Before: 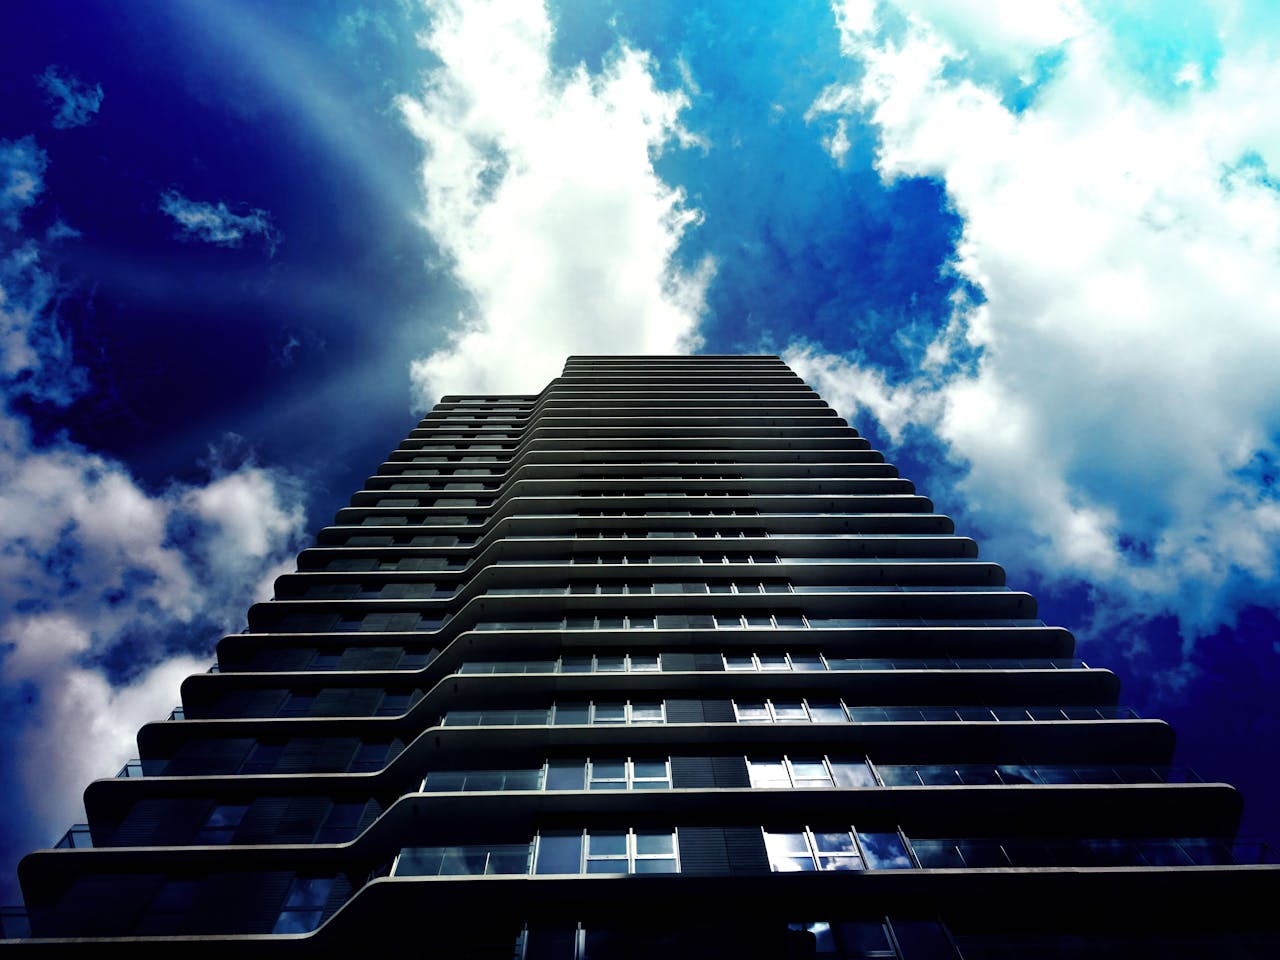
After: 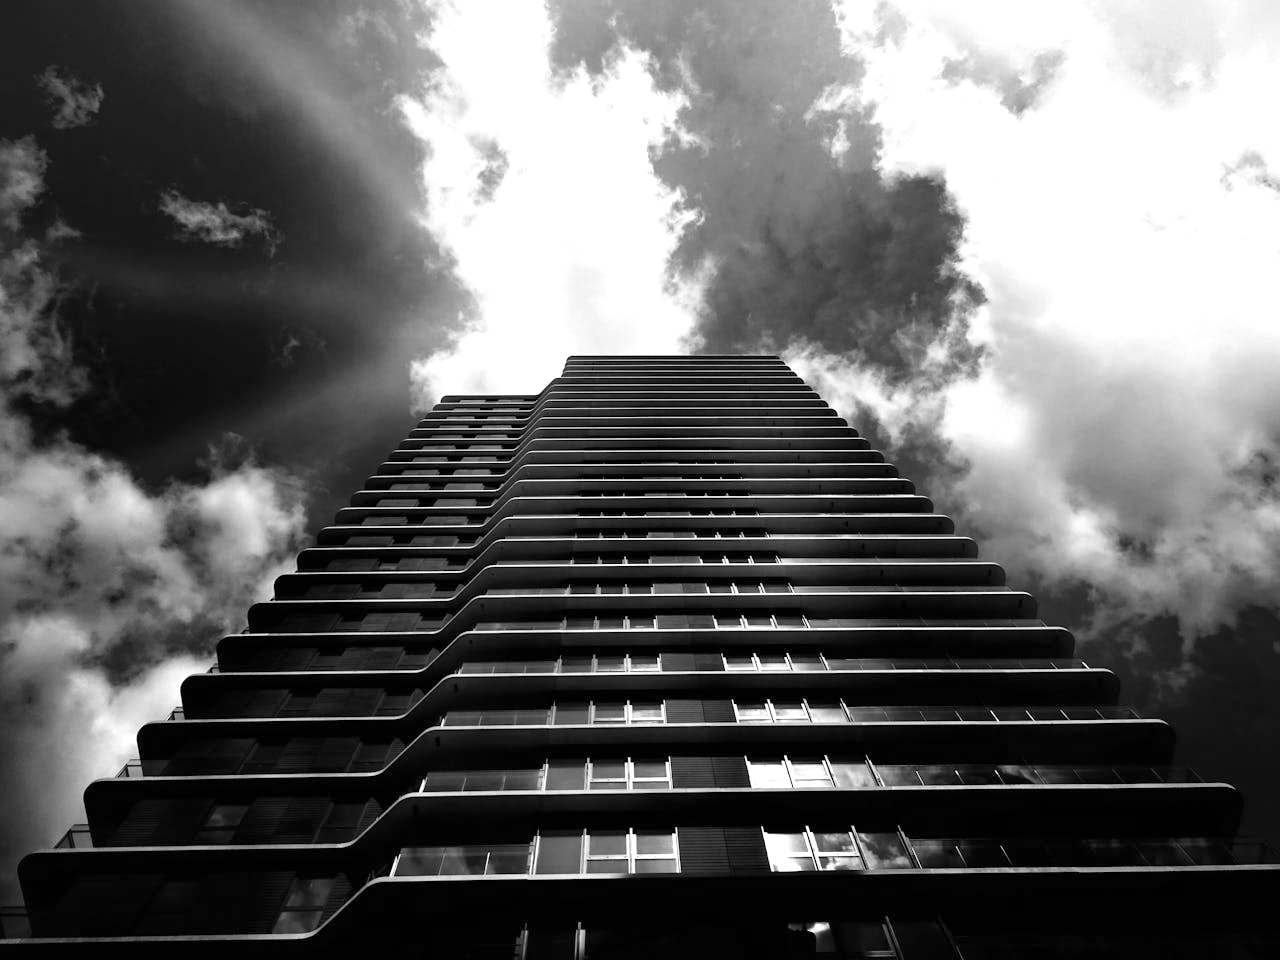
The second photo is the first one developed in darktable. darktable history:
shadows and highlights: shadows 25, highlights -25
monochrome: a 30.25, b 92.03
exposure: exposure 0.493 EV, compensate highlight preservation false
